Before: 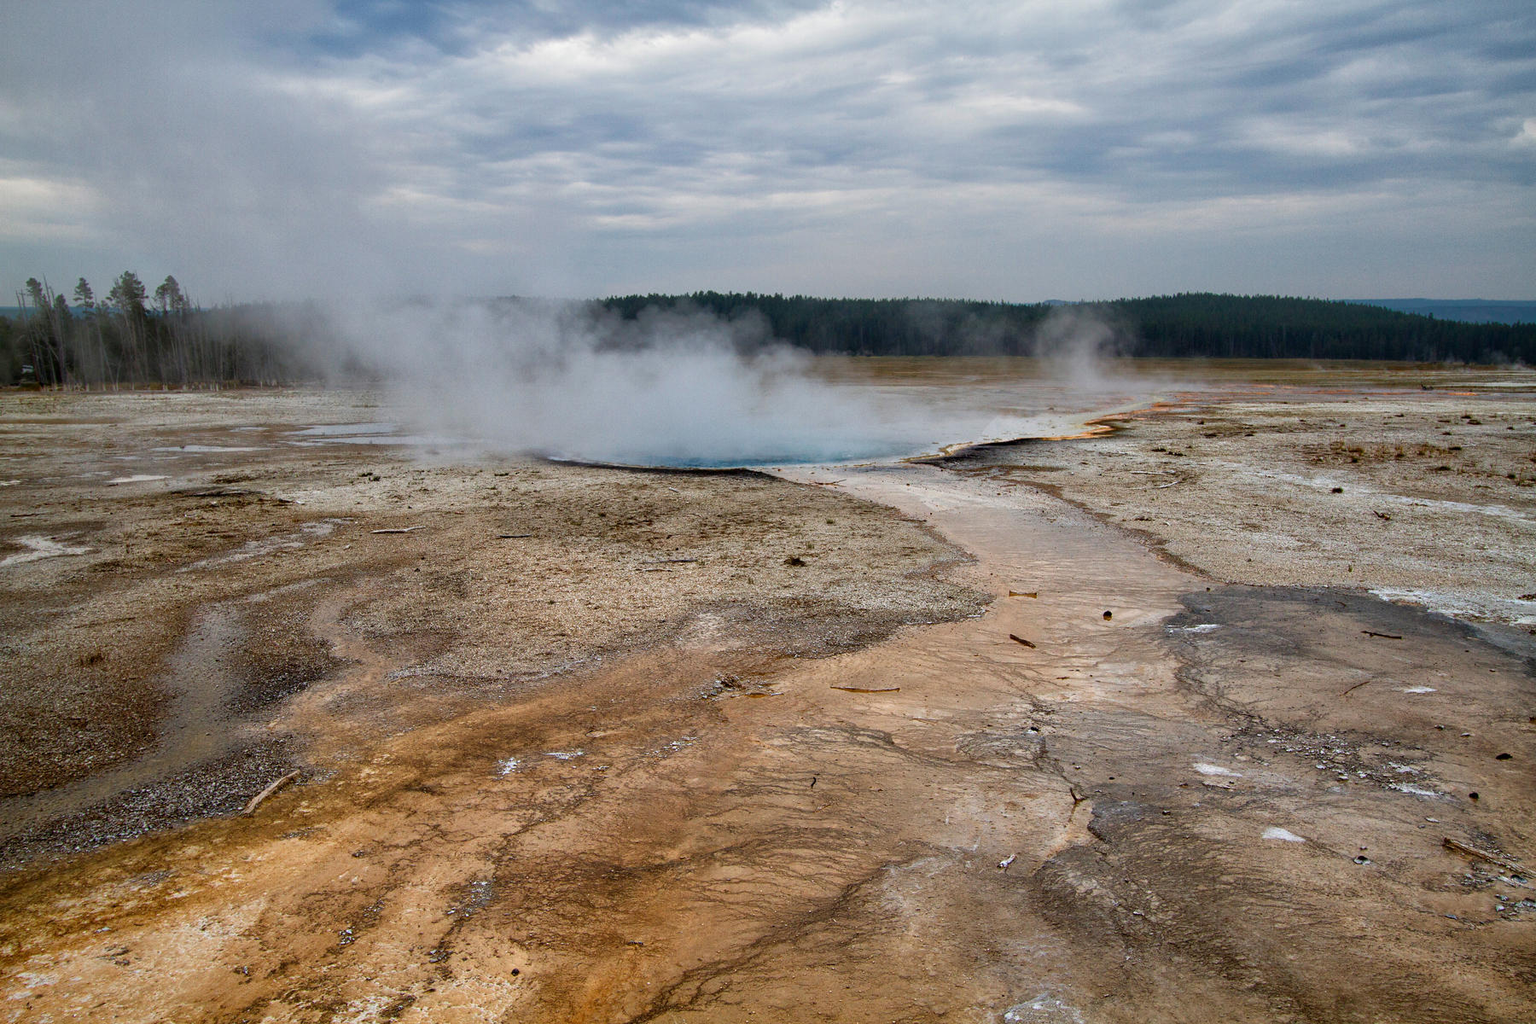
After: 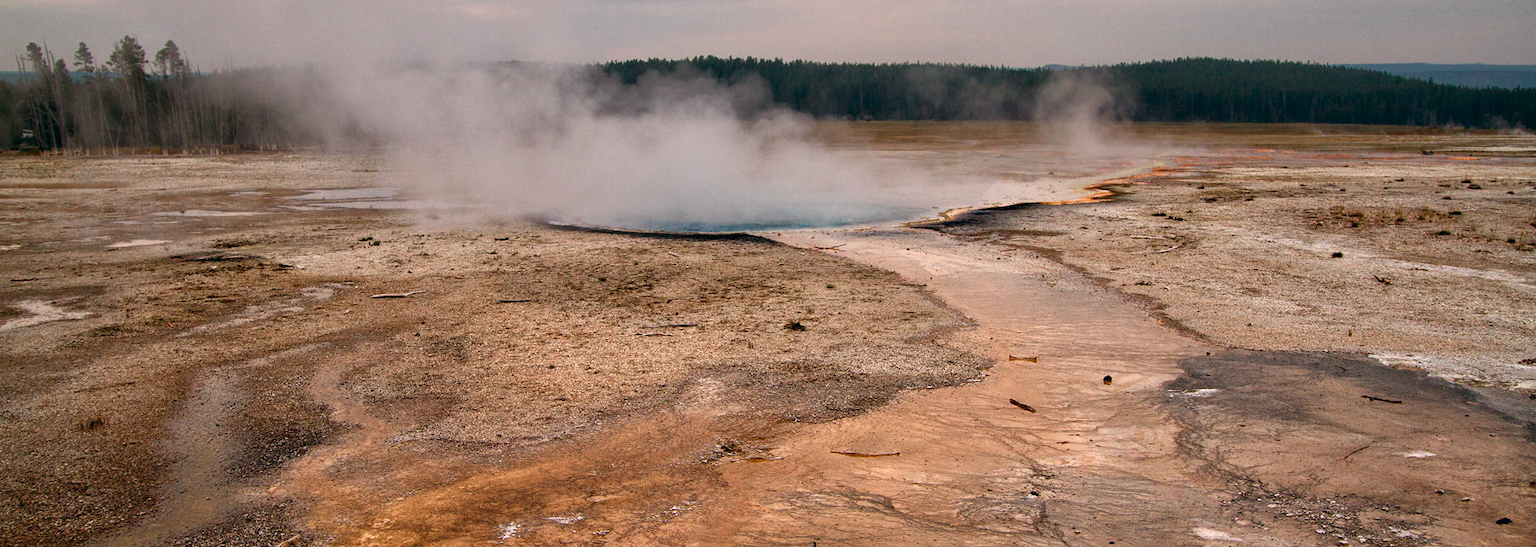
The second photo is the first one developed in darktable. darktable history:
crop and rotate: top 23.043%, bottom 23.437%
tone equalizer: on, module defaults
color balance: lift [1, 0.998, 1.001, 1.002], gamma [1, 1.02, 1, 0.98], gain [1, 1.02, 1.003, 0.98]
white balance: red 1.127, blue 0.943
